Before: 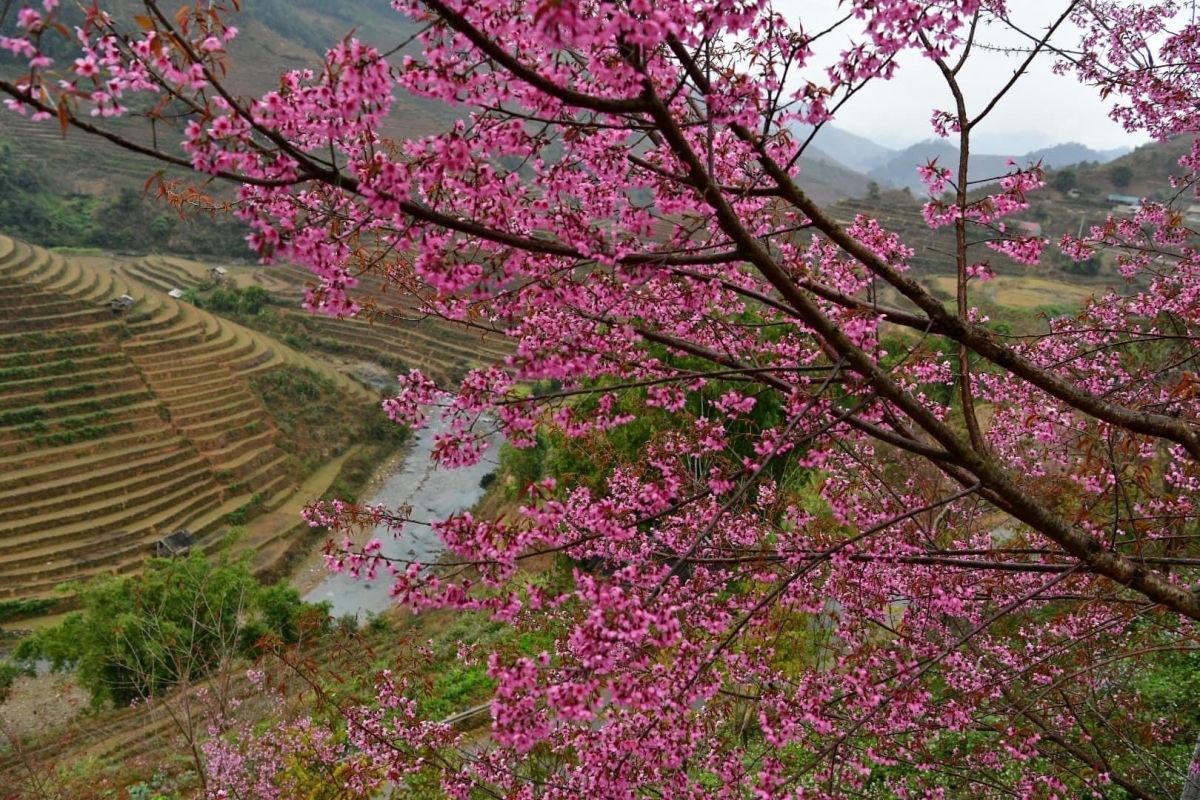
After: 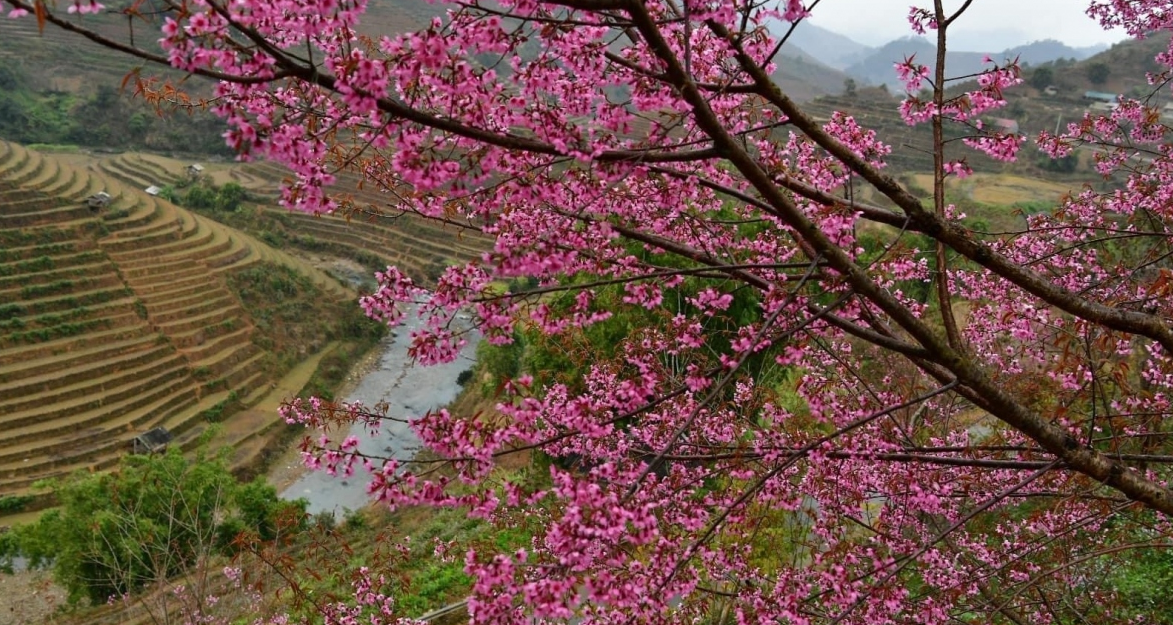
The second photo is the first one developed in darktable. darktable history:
crop and rotate: left 1.956%, top 12.875%, right 0.284%, bottom 8.999%
